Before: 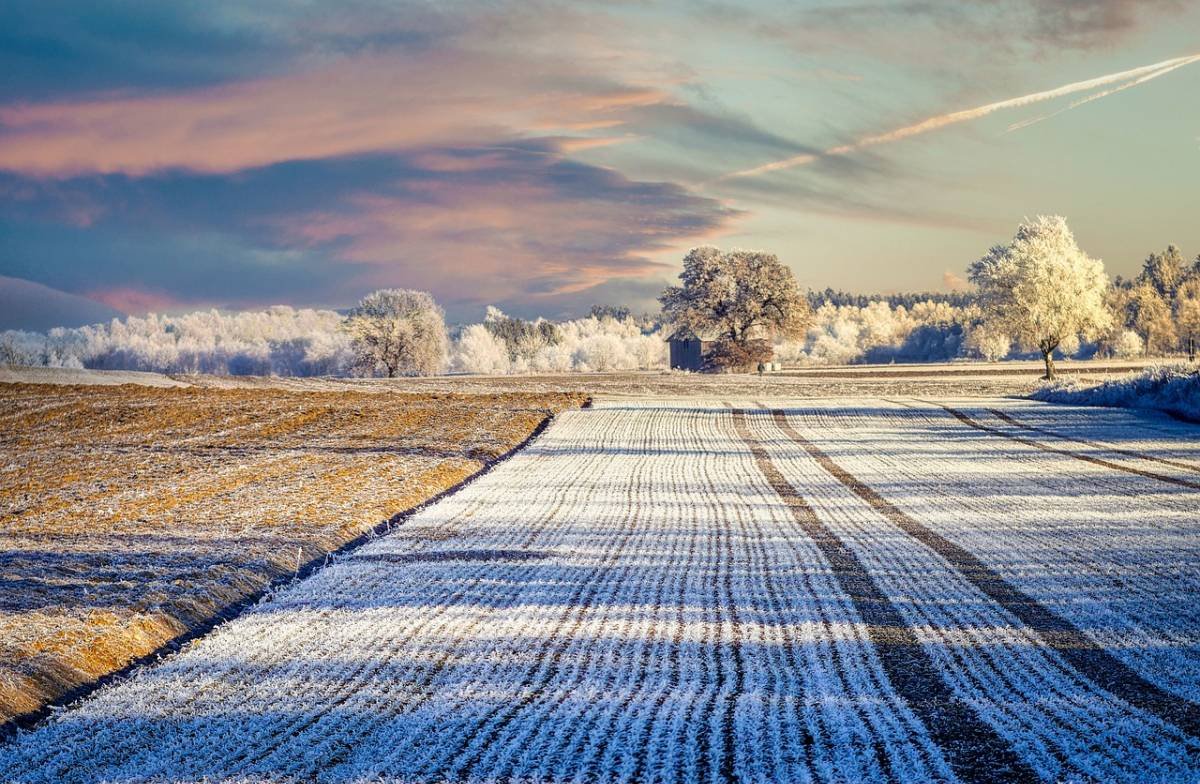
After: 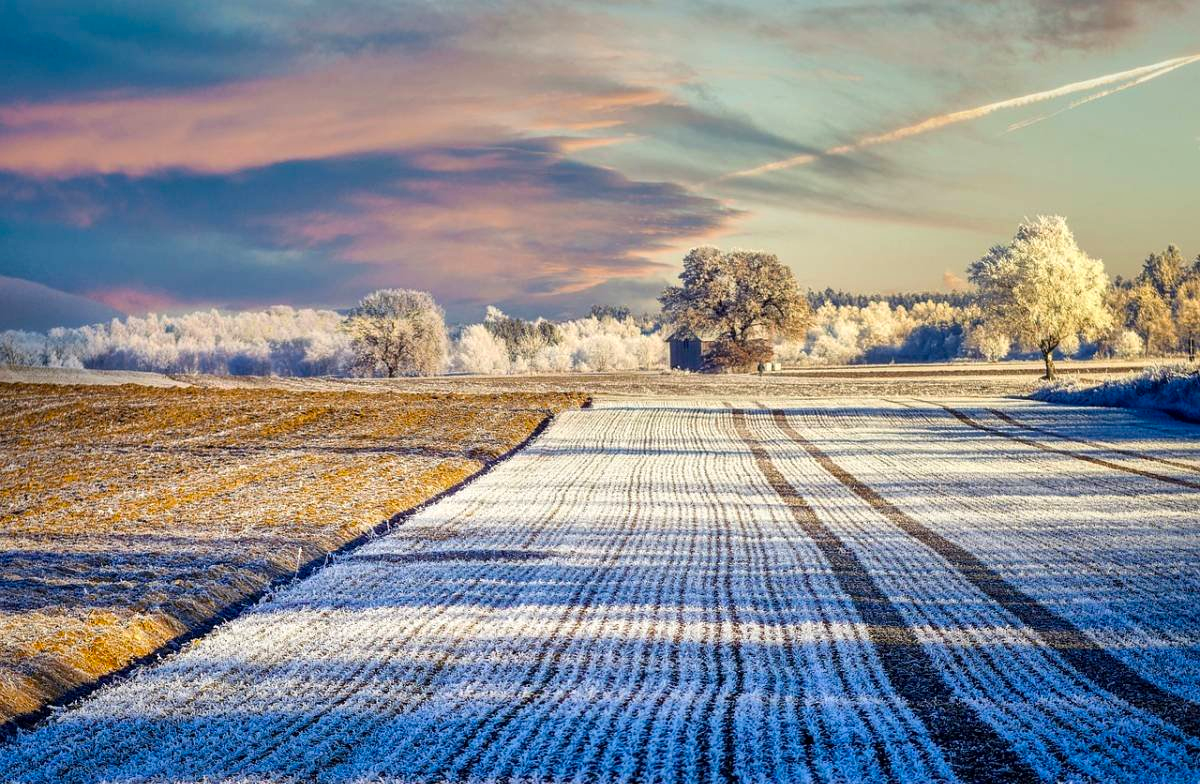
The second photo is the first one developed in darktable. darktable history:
color balance rgb: linear chroma grading › global chroma 6.48%, perceptual saturation grading › global saturation 12.96%, global vibrance 6.02%
local contrast: mode bilateral grid, contrast 20, coarseness 50, detail 120%, midtone range 0.2
